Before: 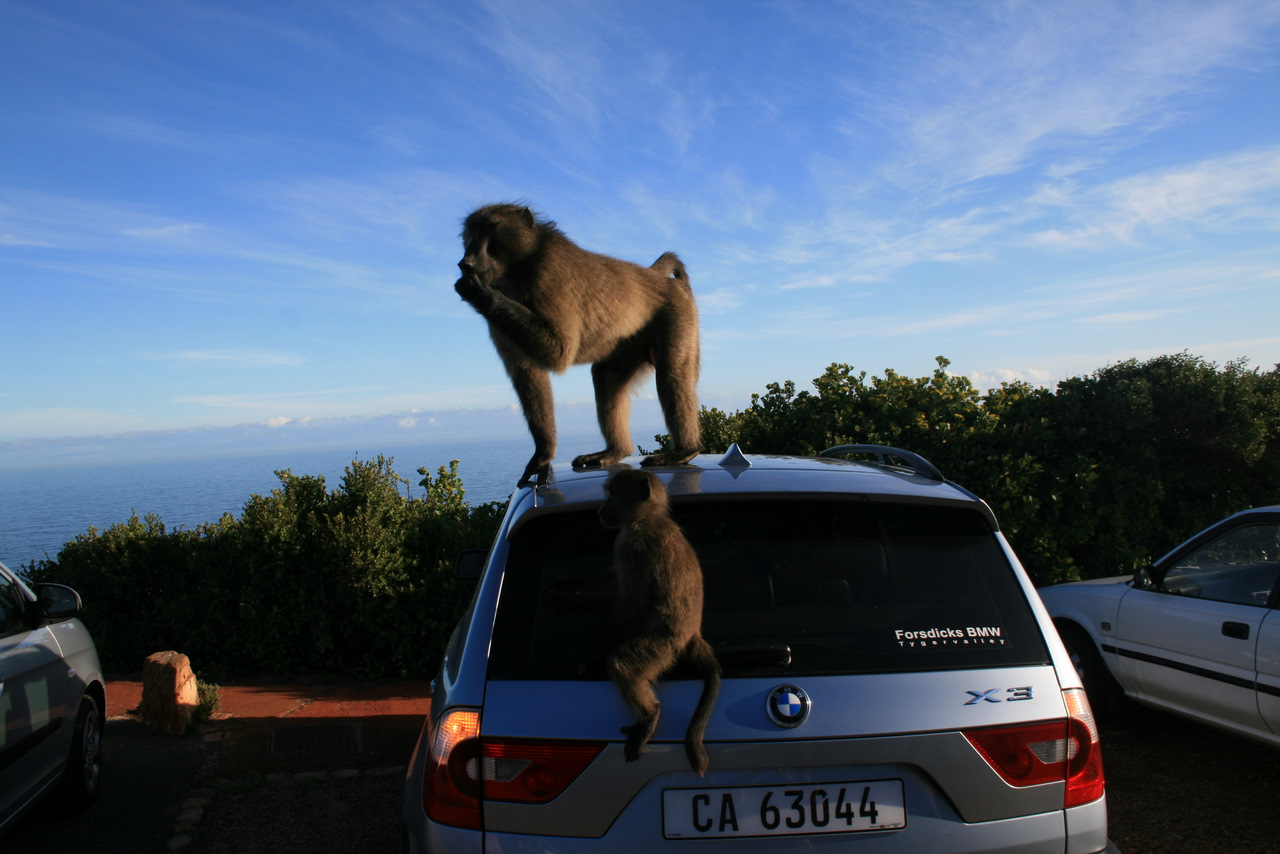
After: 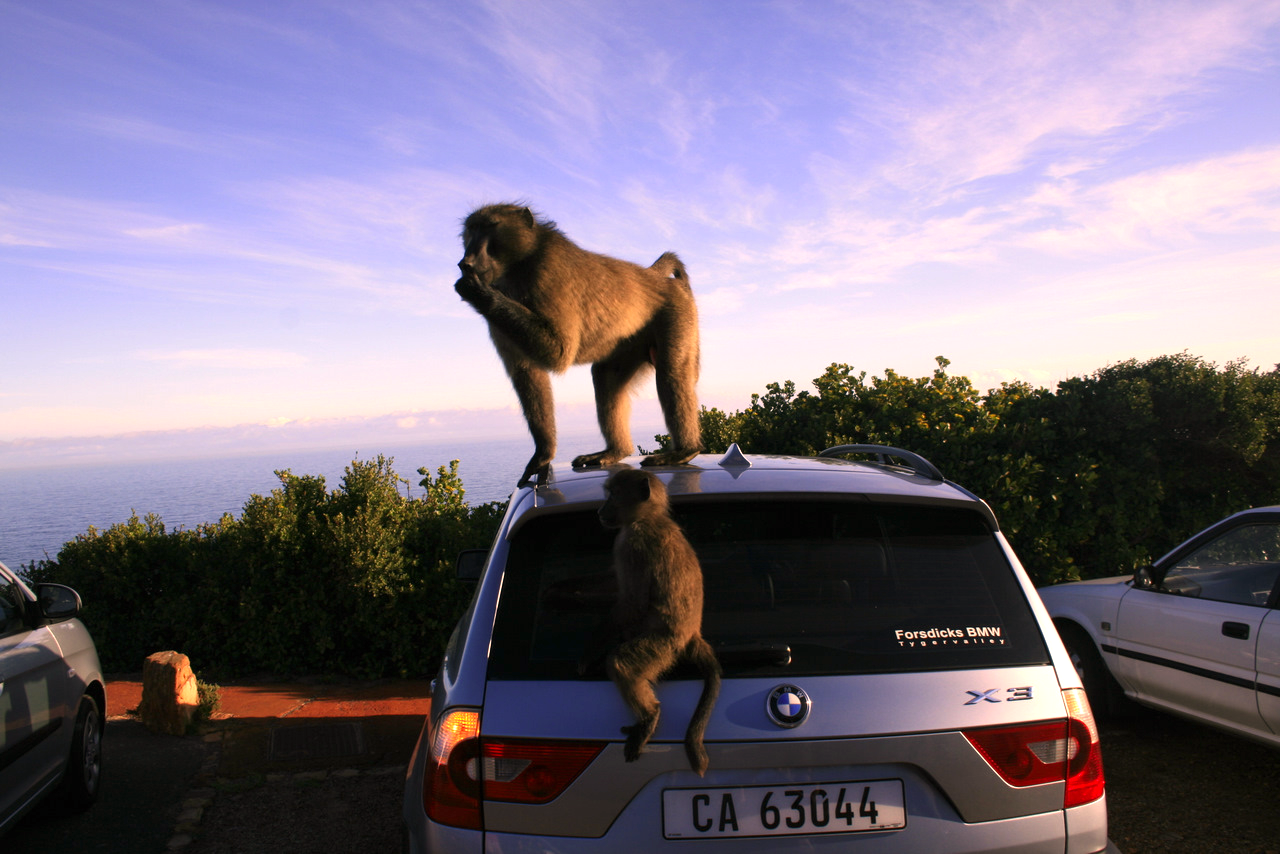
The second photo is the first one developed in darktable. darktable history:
exposure: black level correction 0, exposure 0.697 EV, compensate highlight preservation false
color correction: highlights a* 17.74, highlights b* 19.02
